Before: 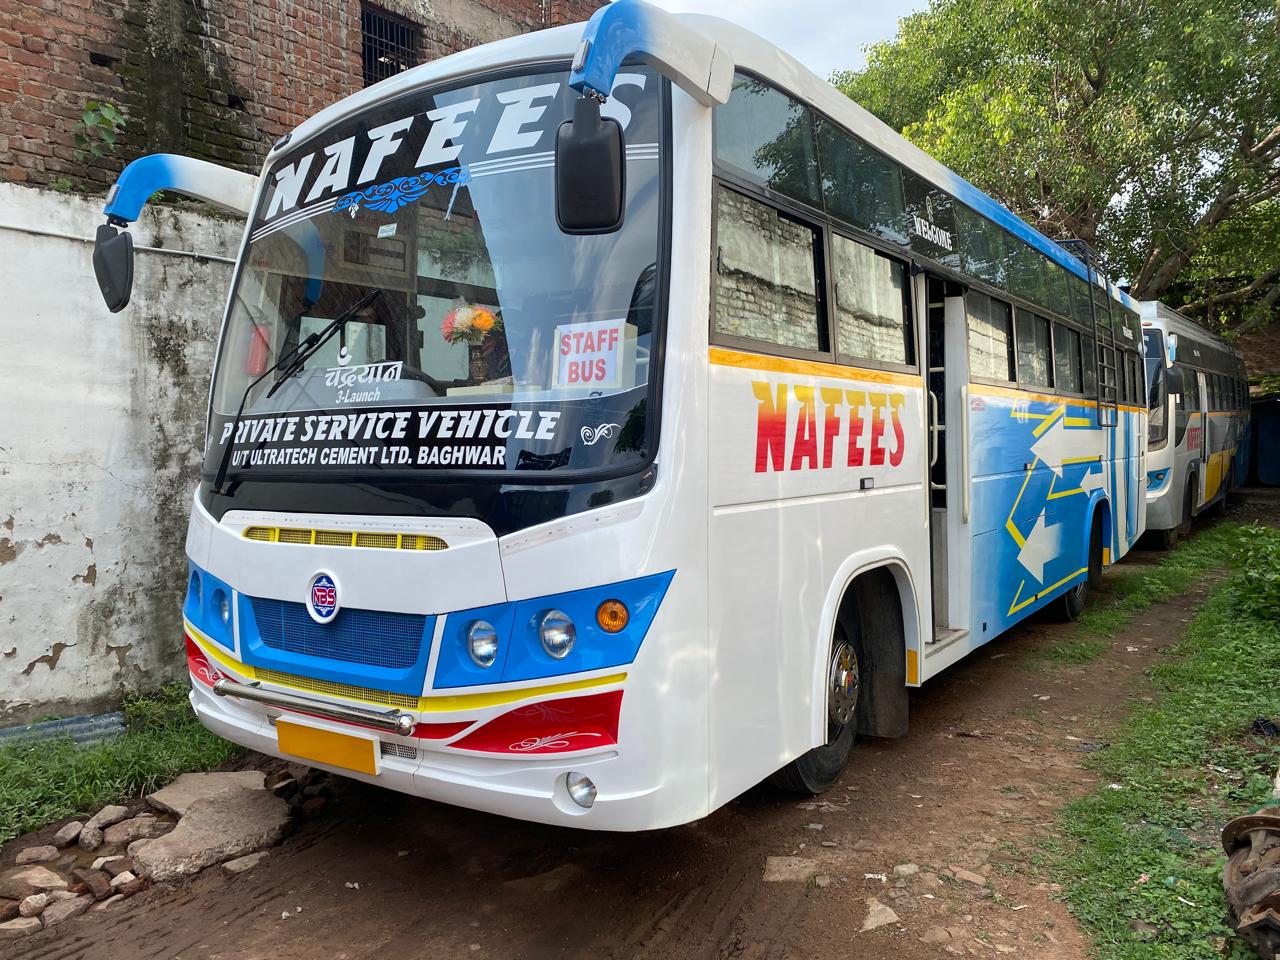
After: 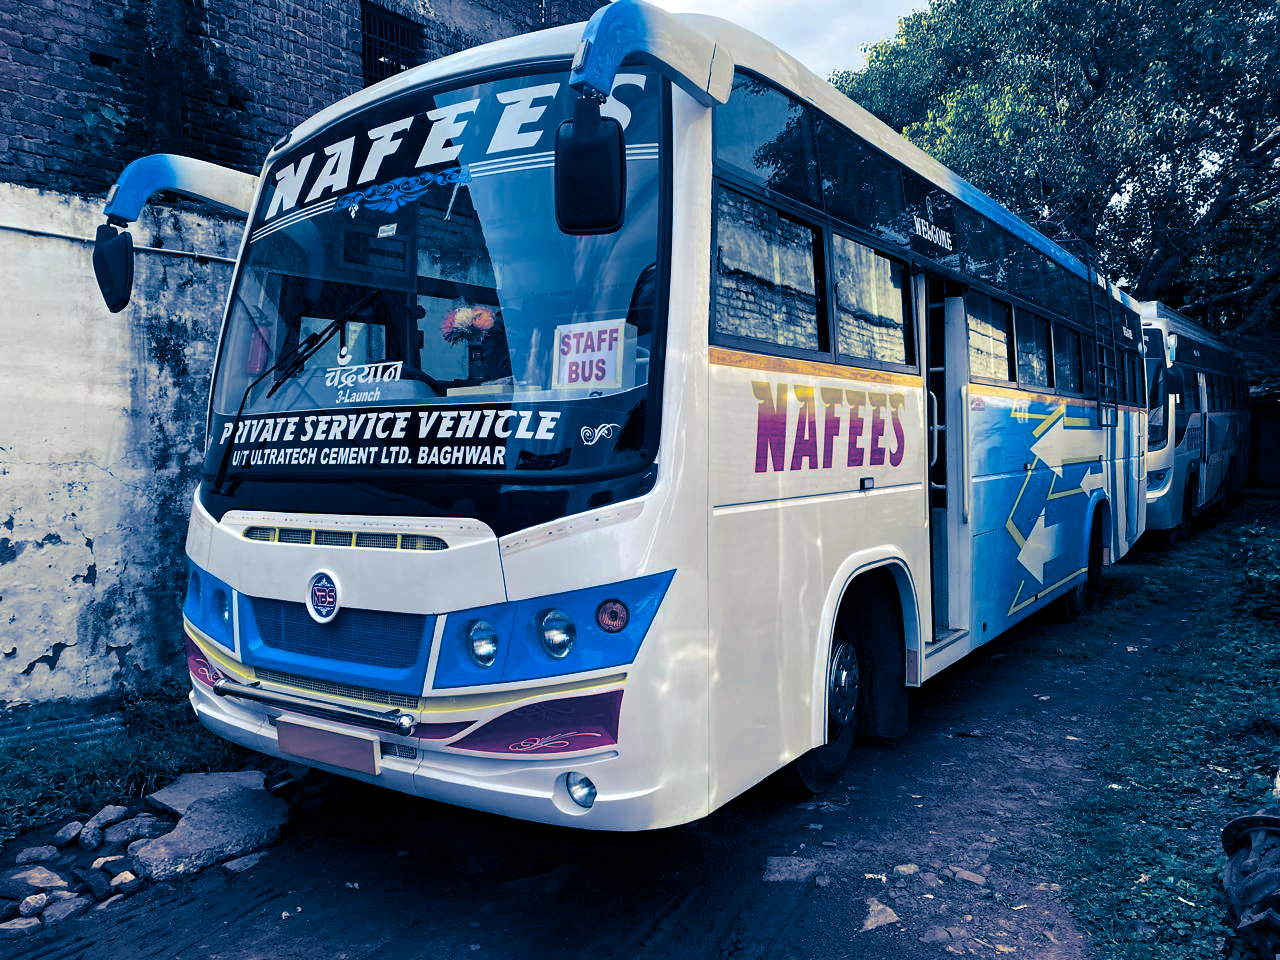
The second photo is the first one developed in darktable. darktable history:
split-toning: shadows › hue 226.8°, shadows › saturation 1, highlights › saturation 0, balance -61.41
haze removal: compatibility mode true, adaptive false
contrast brightness saturation: contrast 0.07, brightness -0.14, saturation 0.11
